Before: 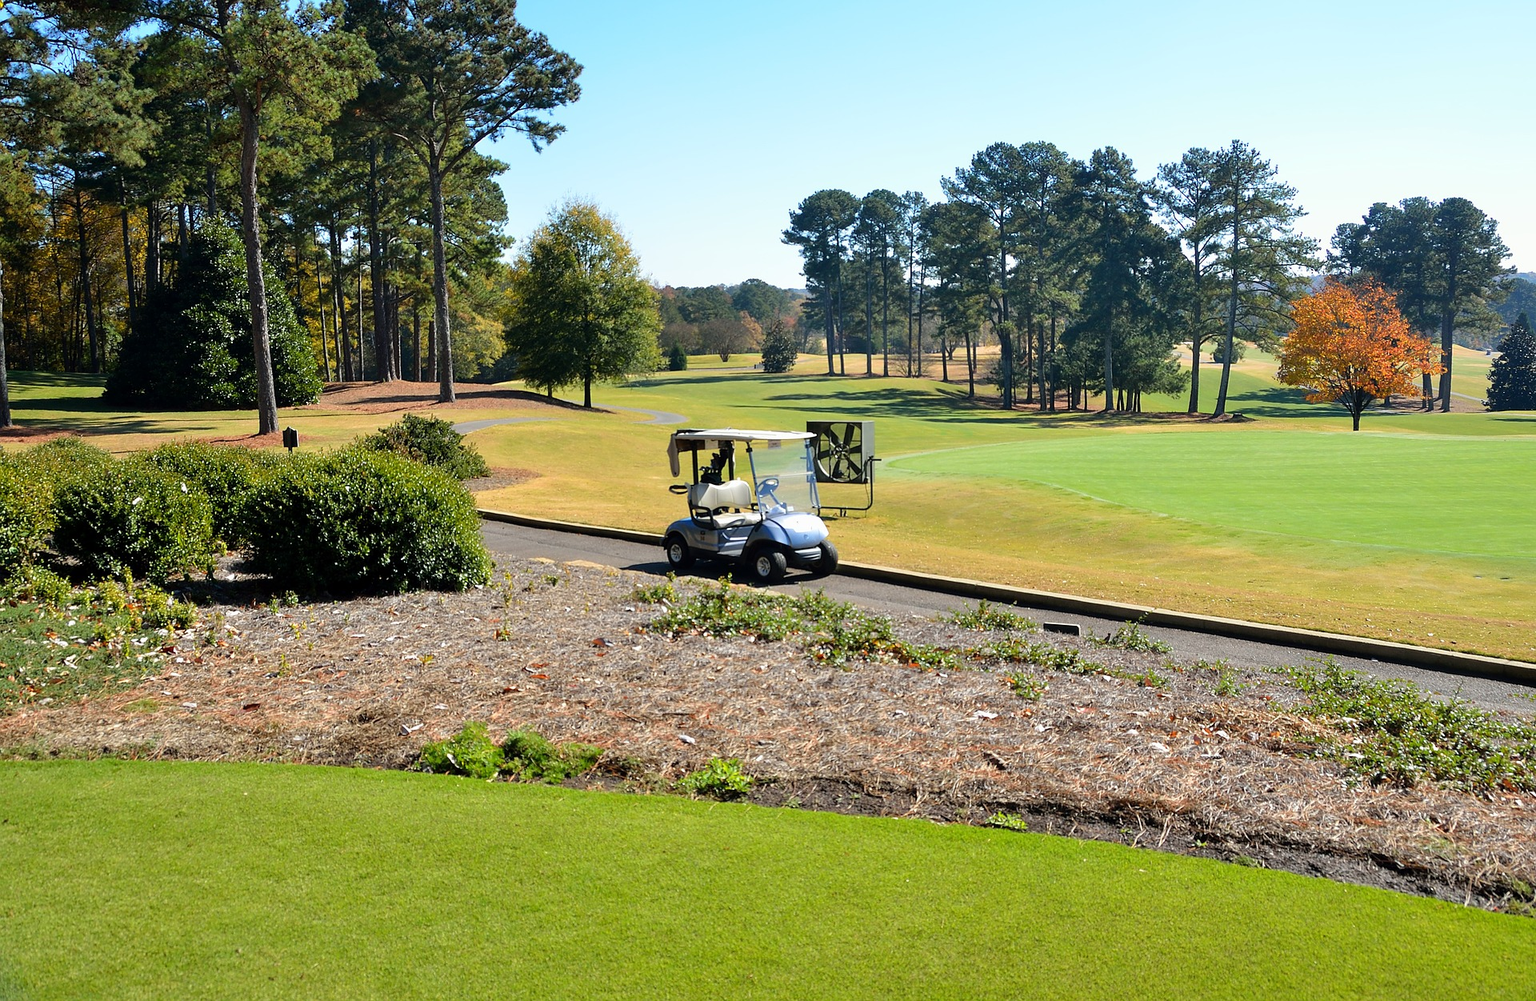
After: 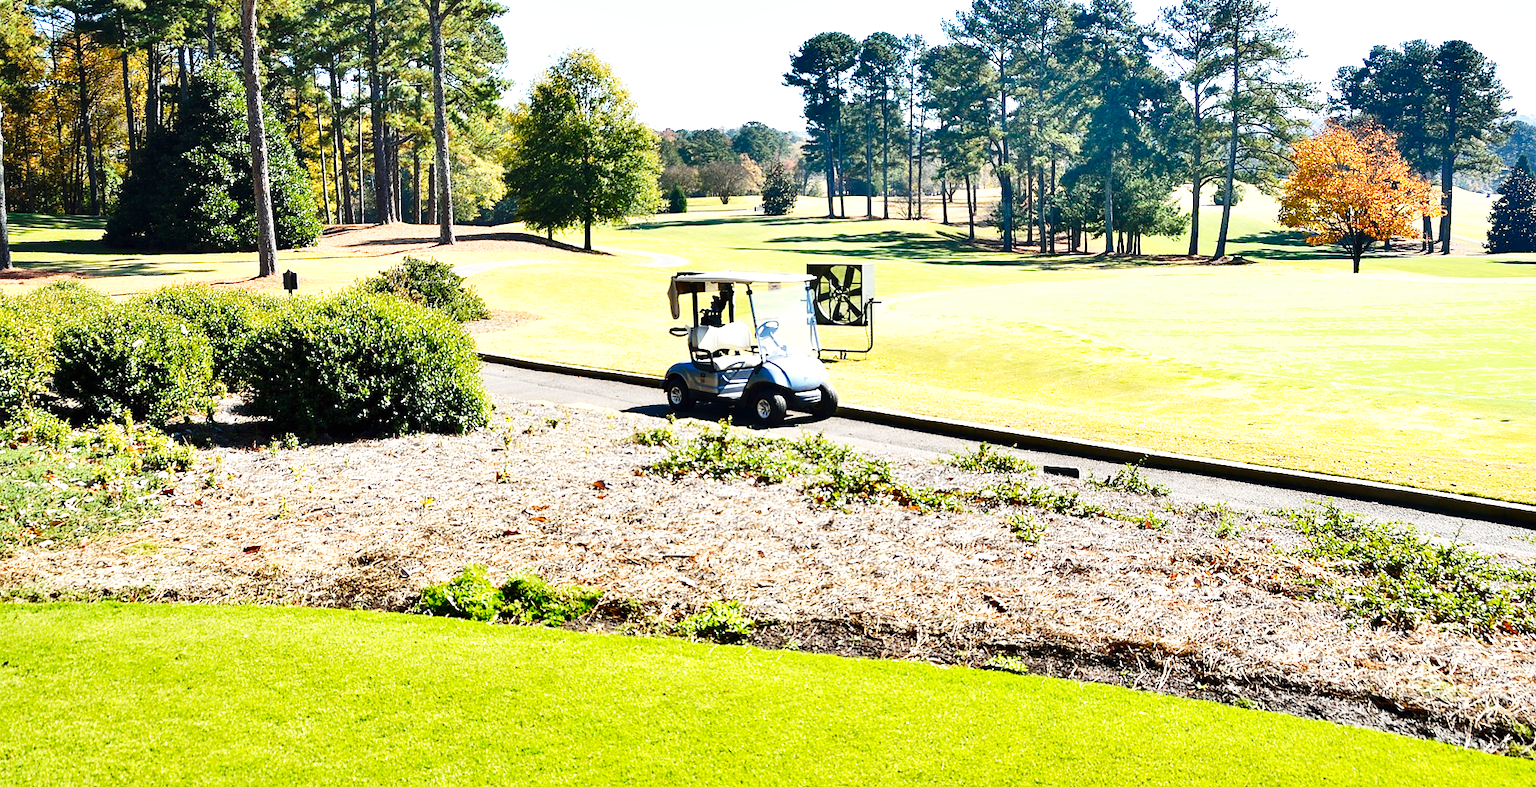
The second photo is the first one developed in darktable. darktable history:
exposure: black level correction 0, exposure 1.125 EV, compensate exposure bias true, compensate highlight preservation false
base curve: curves: ch0 [(0, 0) (0.028, 0.03) (0.121, 0.232) (0.46, 0.748) (0.859, 0.968) (1, 1)], preserve colors none
crop and rotate: top 15.774%, bottom 5.506%
shadows and highlights: radius 118.69, shadows 42.21, highlights -61.56, soften with gaussian
